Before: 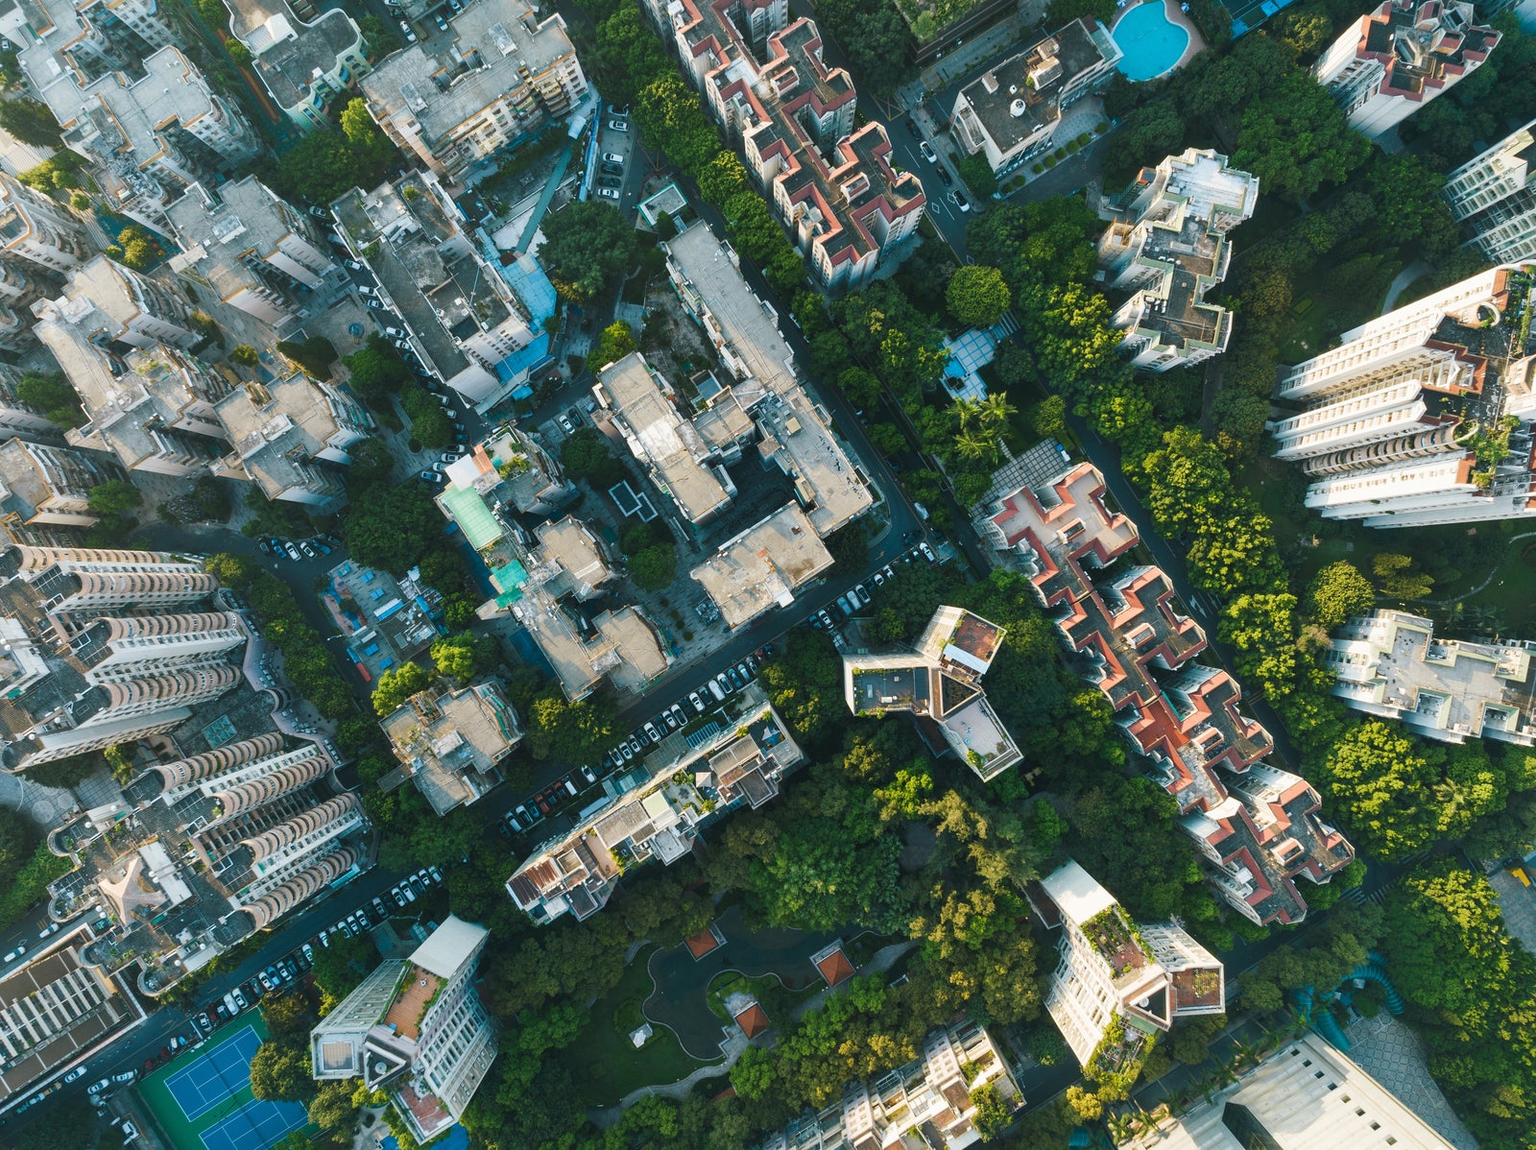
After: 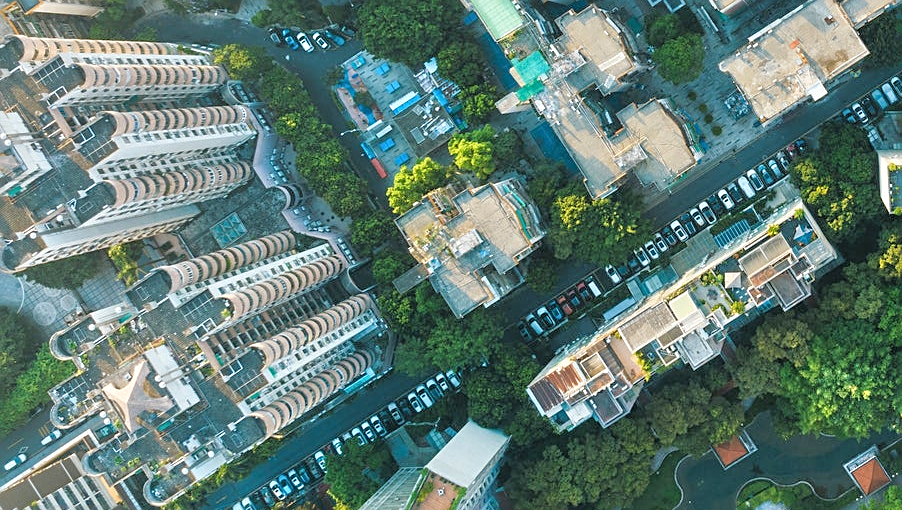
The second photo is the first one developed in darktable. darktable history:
crop: top 44.483%, right 43.593%, bottom 12.892%
tone equalizer: -7 EV 0.15 EV, -6 EV 0.6 EV, -5 EV 1.15 EV, -4 EV 1.33 EV, -3 EV 1.15 EV, -2 EV 0.6 EV, -1 EV 0.15 EV, mask exposure compensation -0.5 EV
sharpen: on, module defaults
